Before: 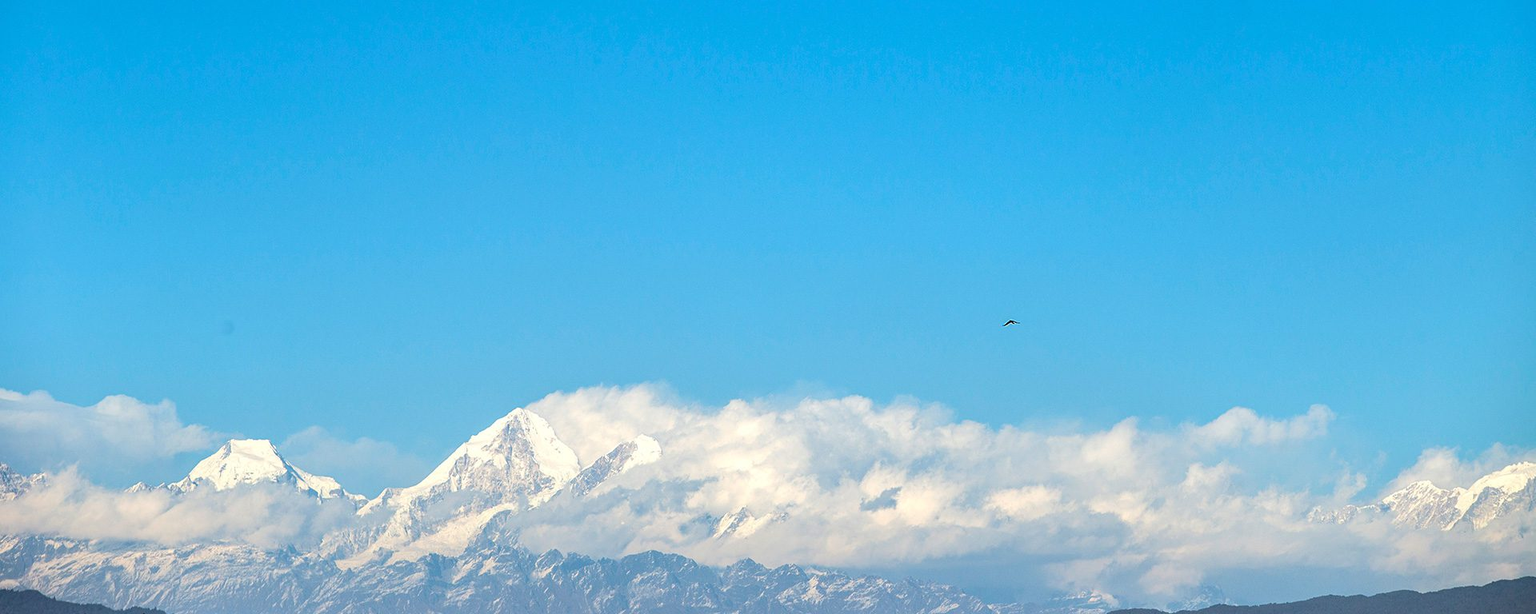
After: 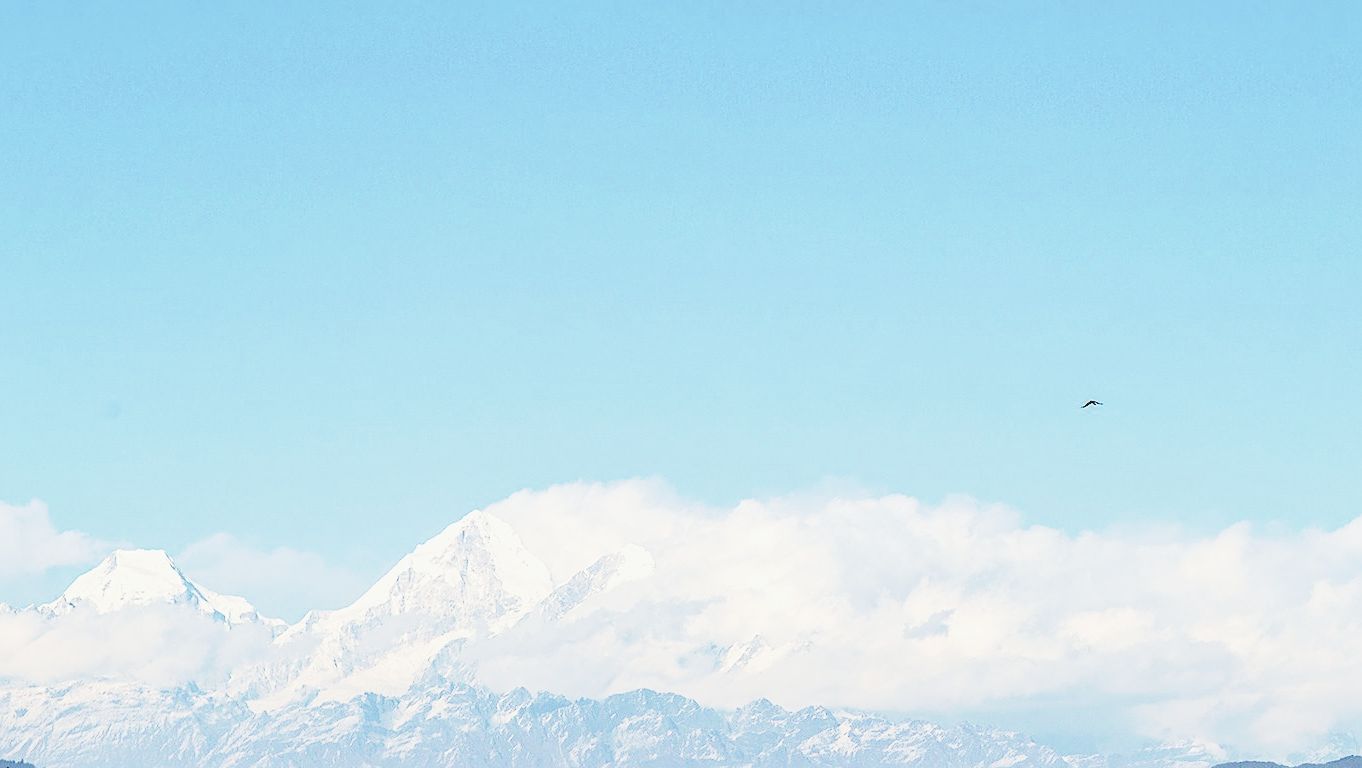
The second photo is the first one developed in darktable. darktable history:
sharpen: on, module defaults
filmic rgb: black relative exposure -6.17 EV, white relative exposure 6.94 EV, threshold 5.99 EV, hardness 2.28, add noise in highlights 0.002, color science v3 (2019), use custom middle-gray values true, iterations of high-quality reconstruction 0, contrast in highlights soft, enable highlight reconstruction true
contrast brightness saturation: saturation -0.083
crop and rotate: left 8.973%, right 20.089%
local contrast: on, module defaults
exposure: exposure 0.636 EV, compensate highlight preservation false
tone curve: curves: ch0 [(0, 0) (0.003, 0.002) (0.011, 0.008) (0.025, 0.019) (0.044, 0.034) (0.069, 0.053) (0.1, 0.079) (0.136, 0.127) (0.177, 0.191) (0.224, 0.274) (0.277, 0.367) (0.335, 0.465) (0.399, 0.552) (0.468, 0.643) (0.543, 0.737) (0.623, 0.82) (0.709, 0.891) (0.801, 0.928) (0.898, 0.963) (1, 1)], preserve colors none
